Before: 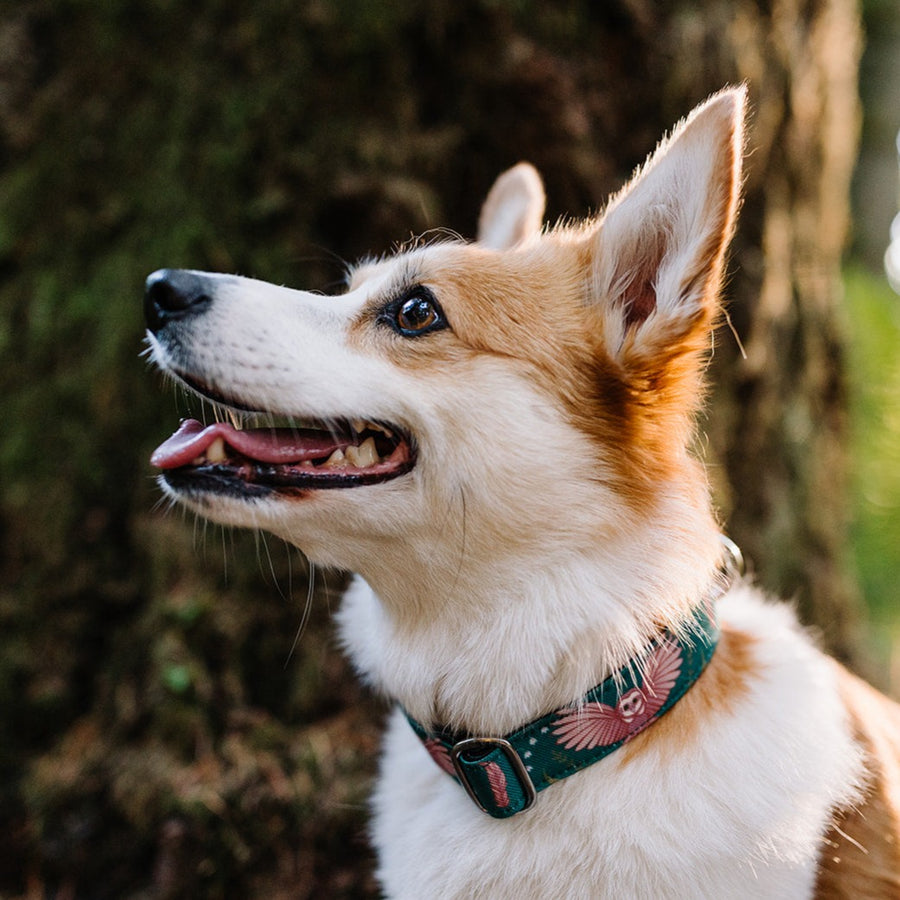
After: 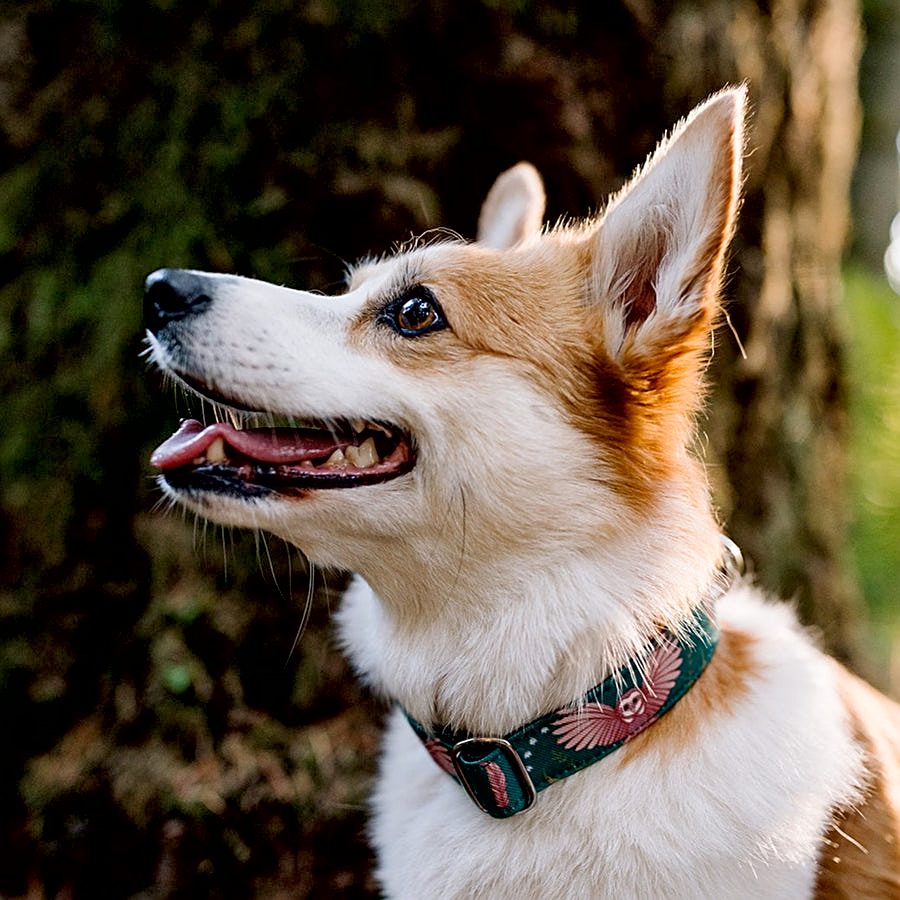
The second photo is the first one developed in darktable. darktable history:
exposure: black level correction 0.009, exposure 0.015 EV, compensate highlight preservation false
local contrast: mode bilateral grid, contrast 21, coarseness 49, detail 119%, midtone range 0.2
sharpen: on, module defaults
